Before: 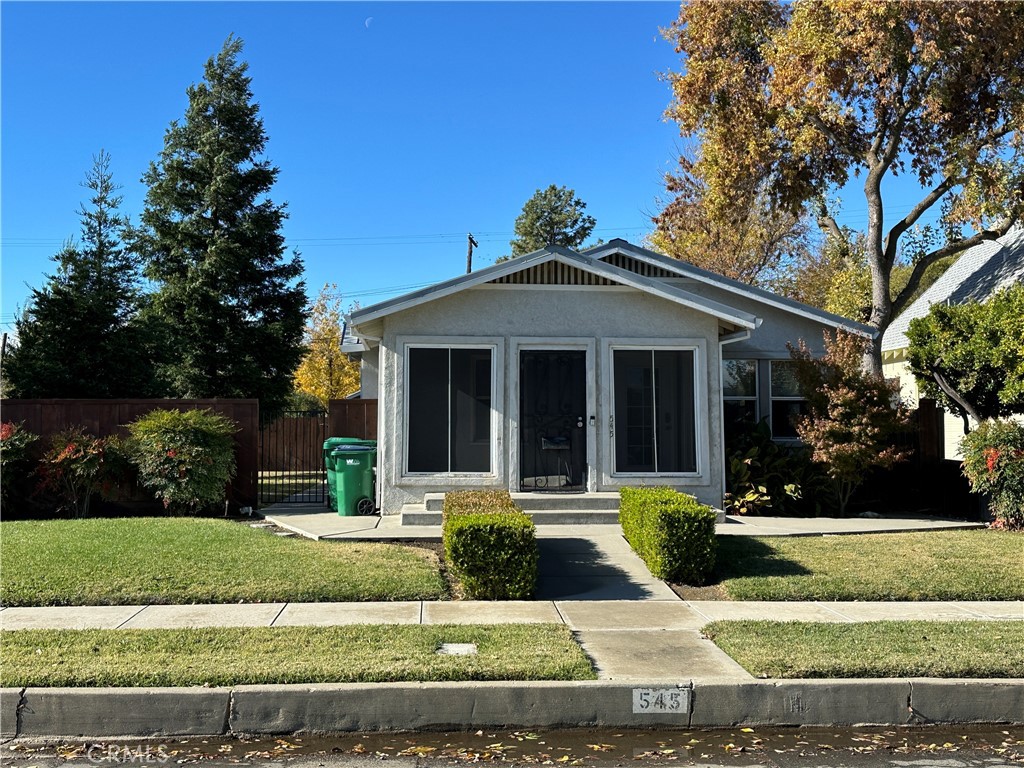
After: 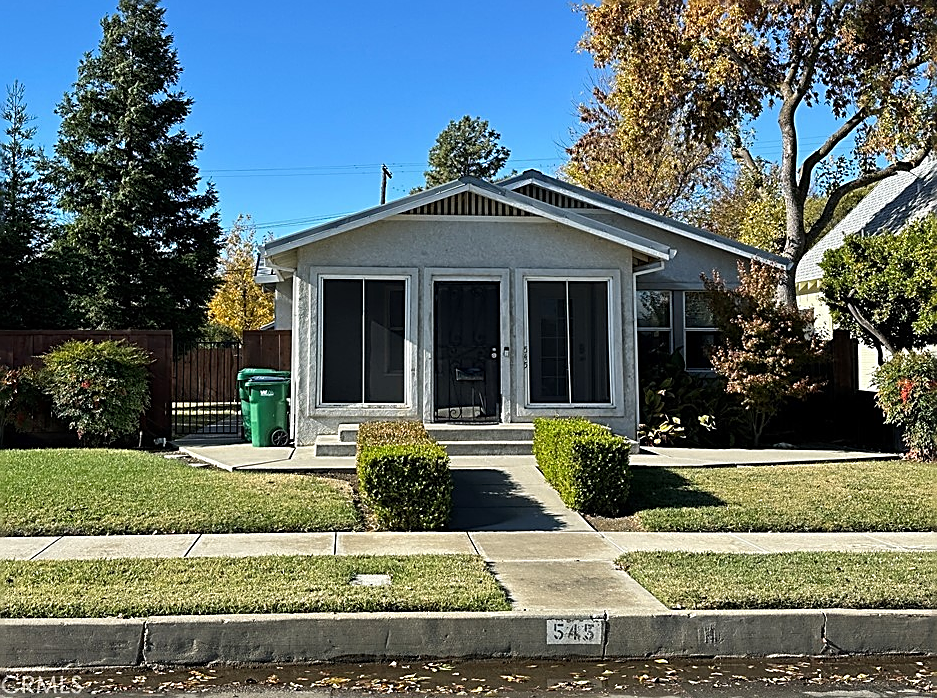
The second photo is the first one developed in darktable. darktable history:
crop and rotate: left 8.44%, top 9.054%
sharpen: amount 0.995
